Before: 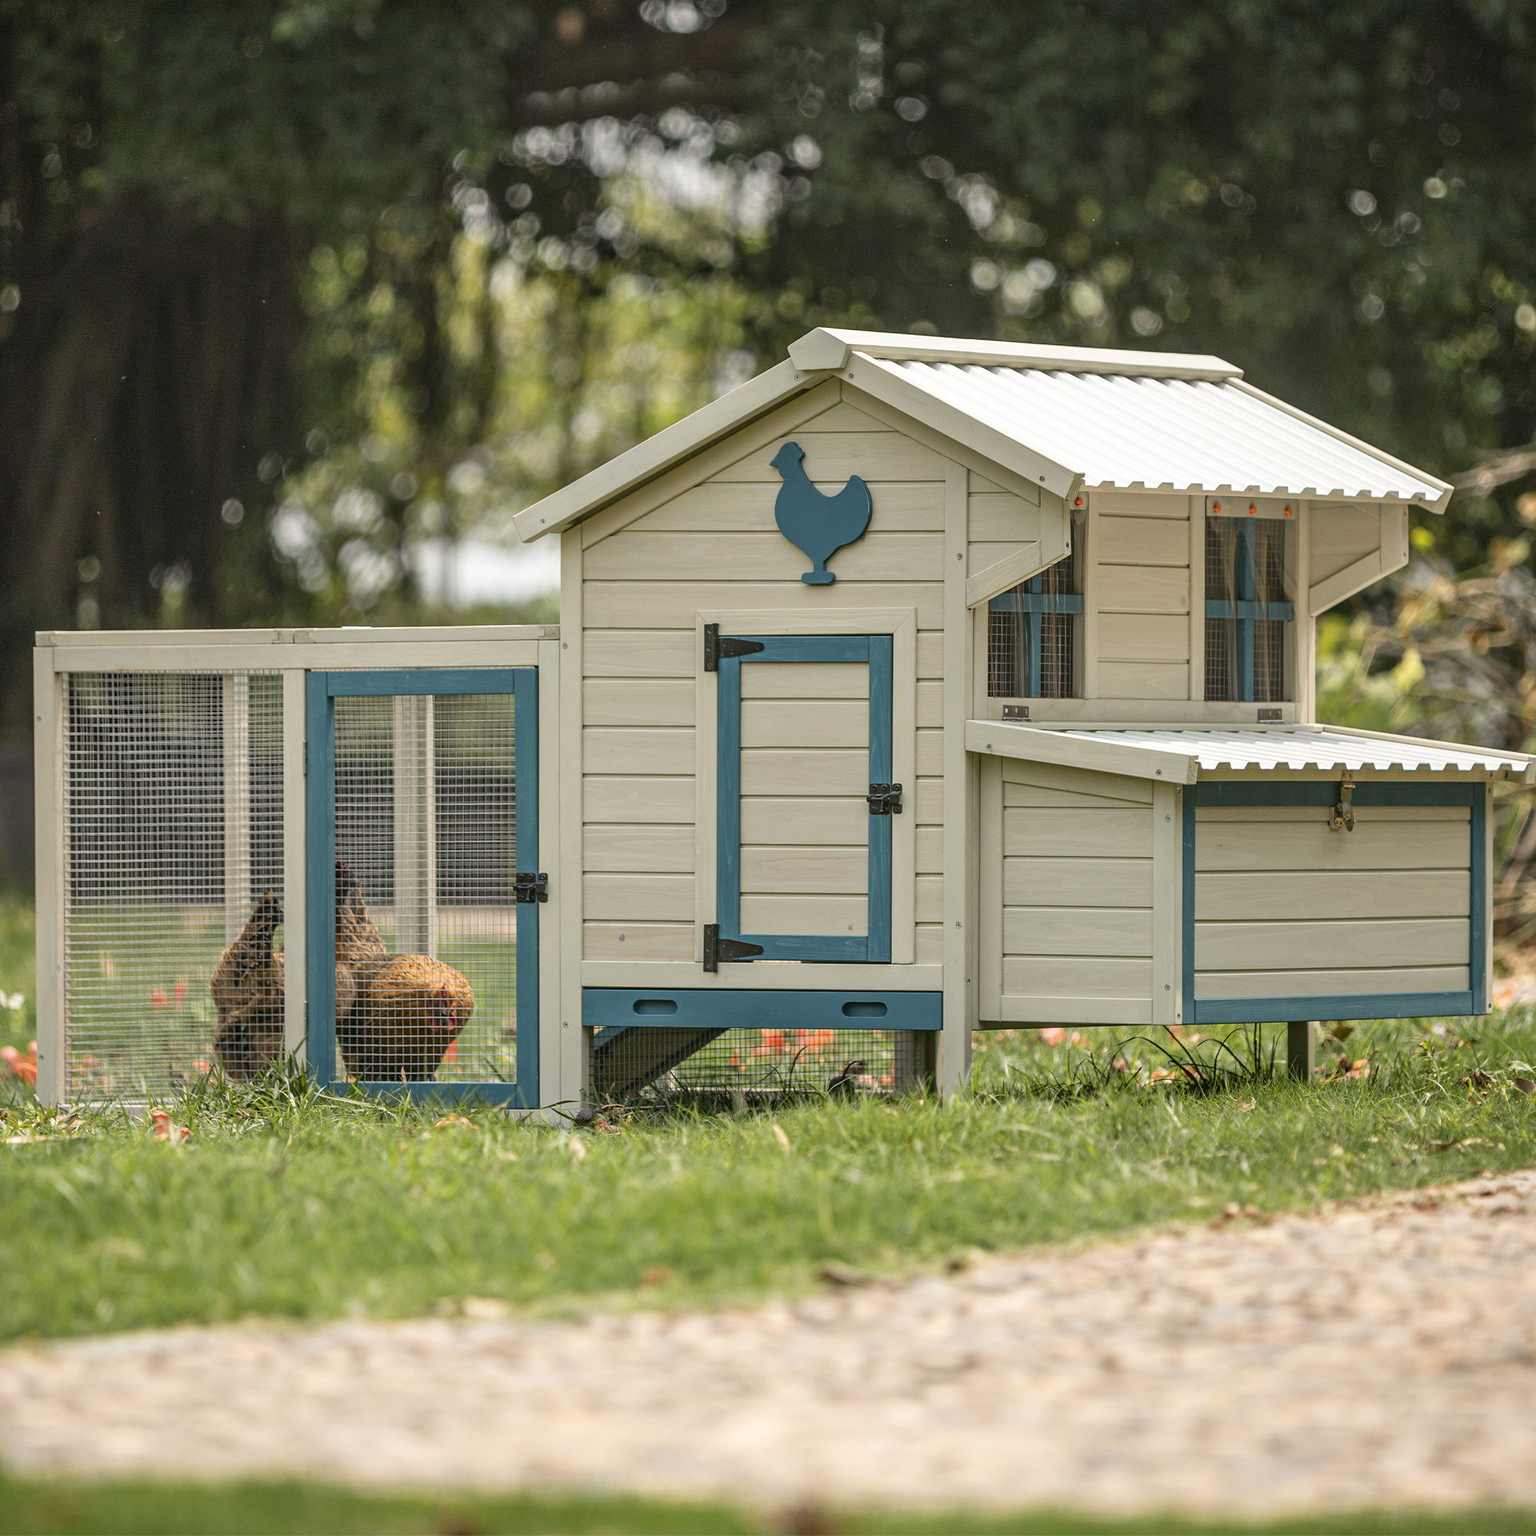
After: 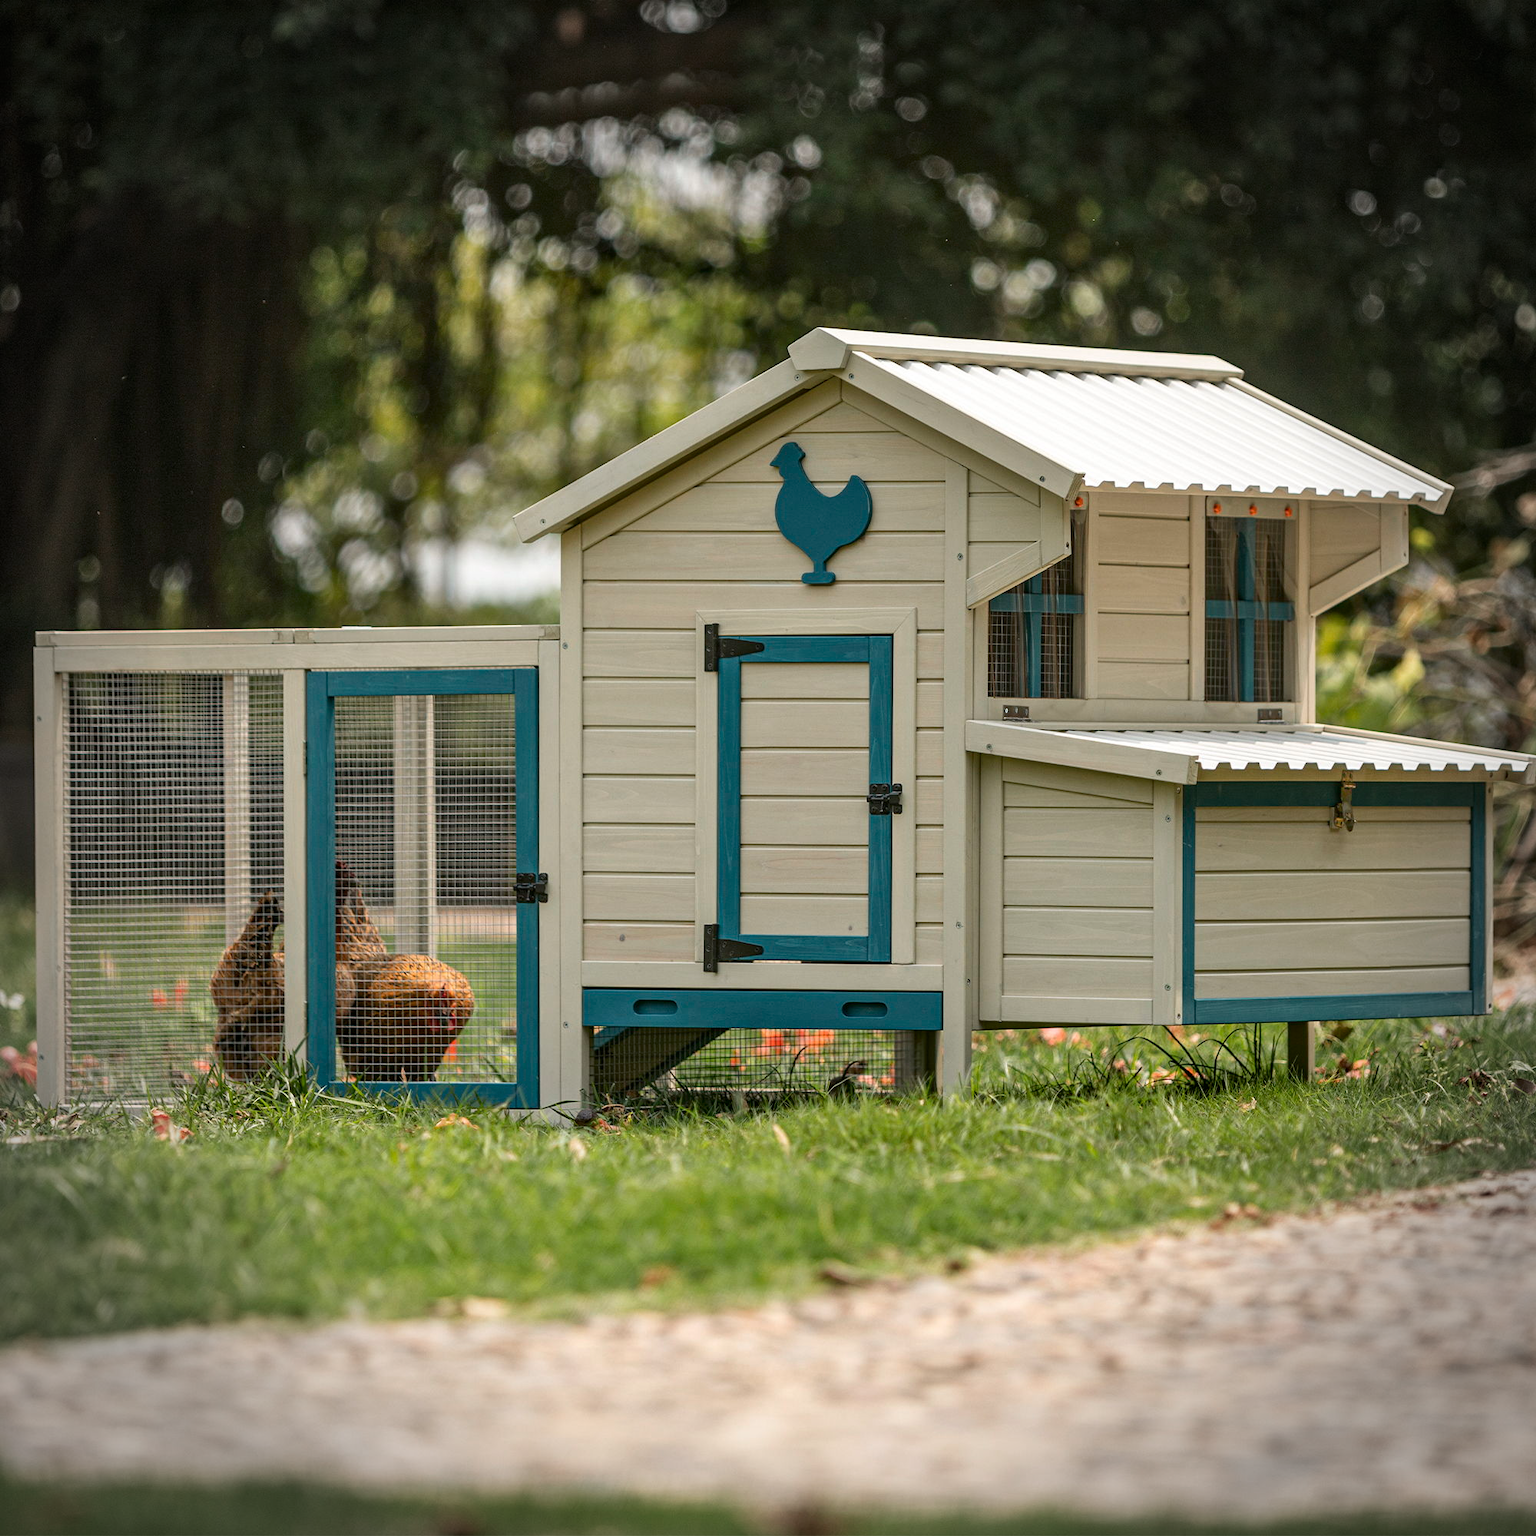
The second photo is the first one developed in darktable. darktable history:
contrast brightness saturation: brightness -0.09
vignetting: fall-off radius 31.48%, brightness -0.472
